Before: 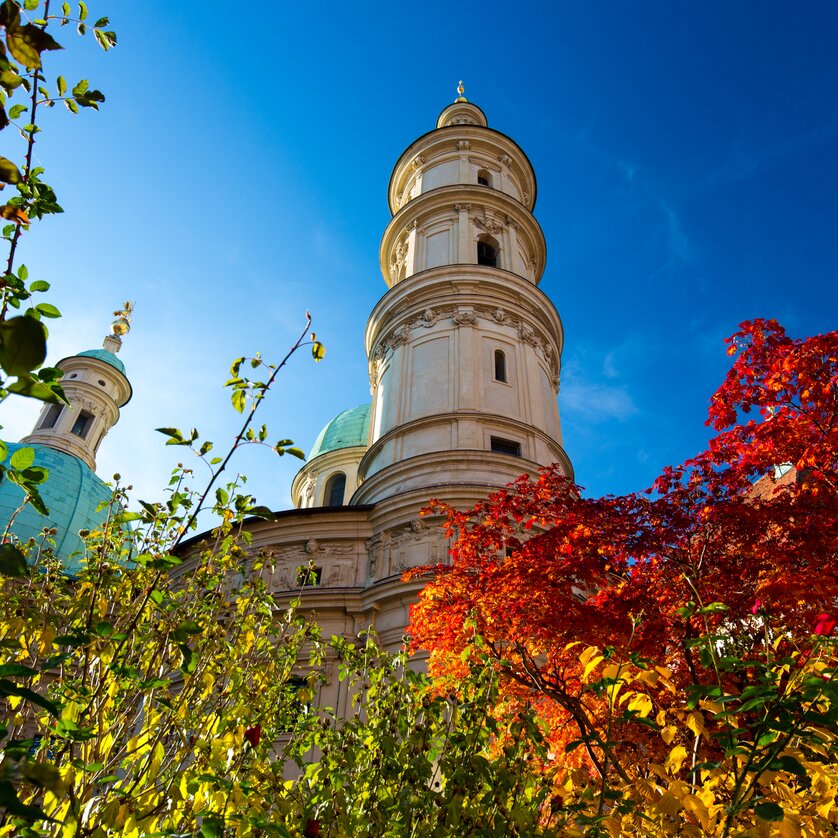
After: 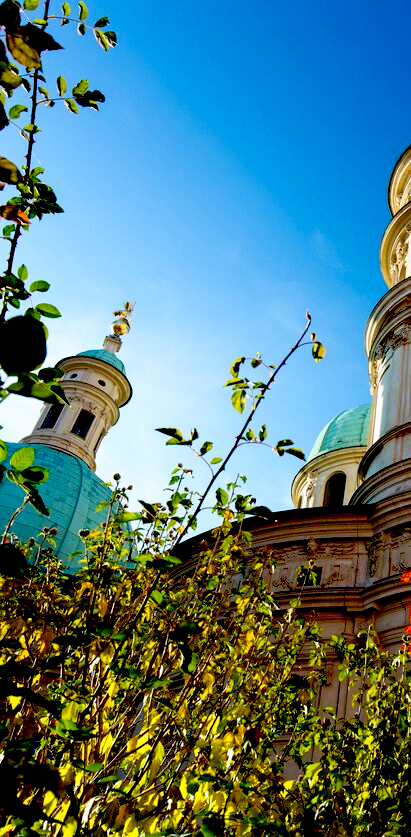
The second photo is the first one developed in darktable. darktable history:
crop and rotate: left 0%, top 0%, right 50.845%
shadows and highlights: shadows 0, highlights 40
exposure: black level correction 0.056, compensate highlight preservation false
